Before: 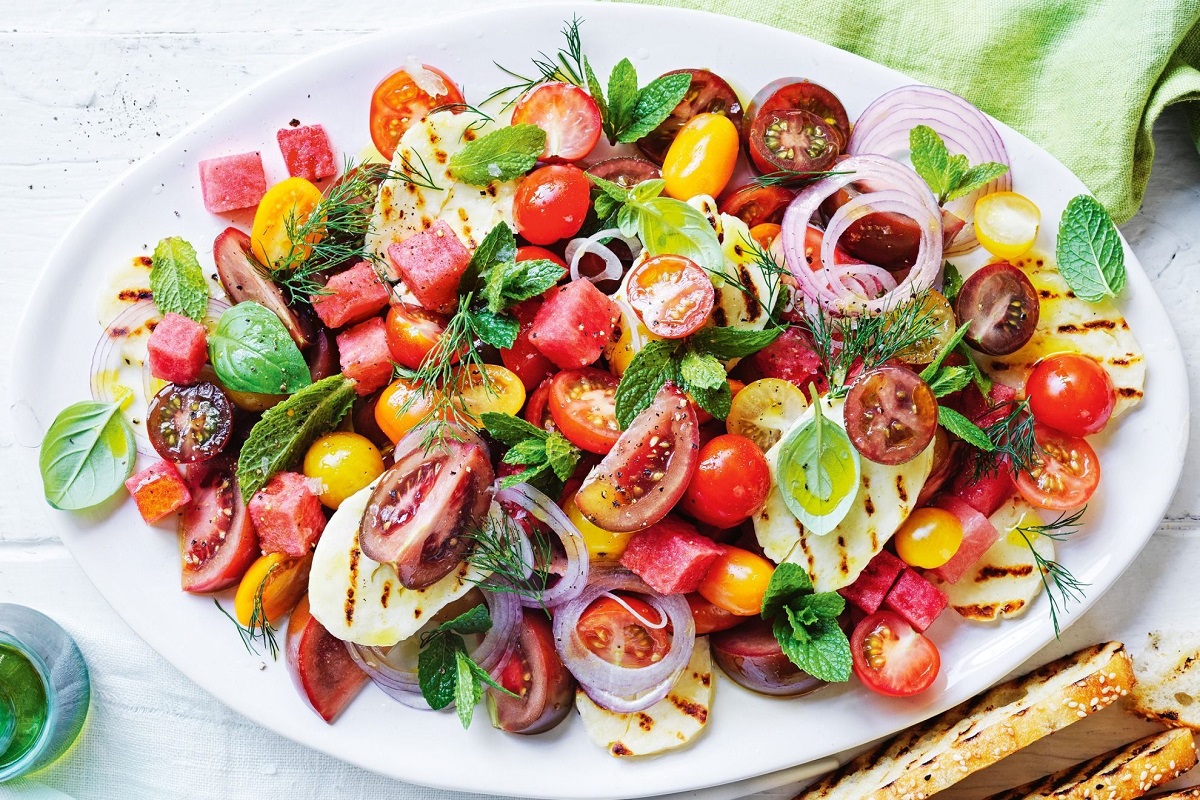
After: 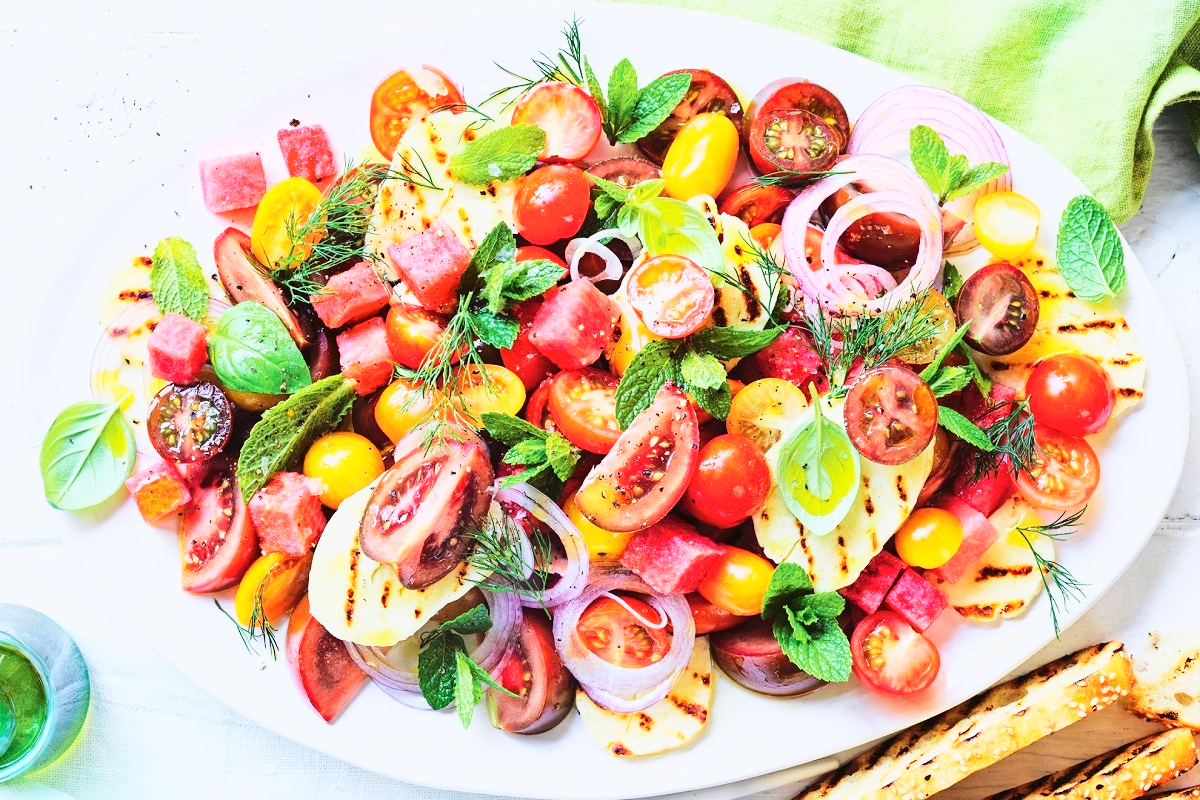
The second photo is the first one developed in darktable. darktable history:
base curve: curves: ch0 [(0, 0) (0.025, 0.046) (0.112, 0.277) (0.467, 0.74) (0.814, 0.929) (1, 0.942)]
